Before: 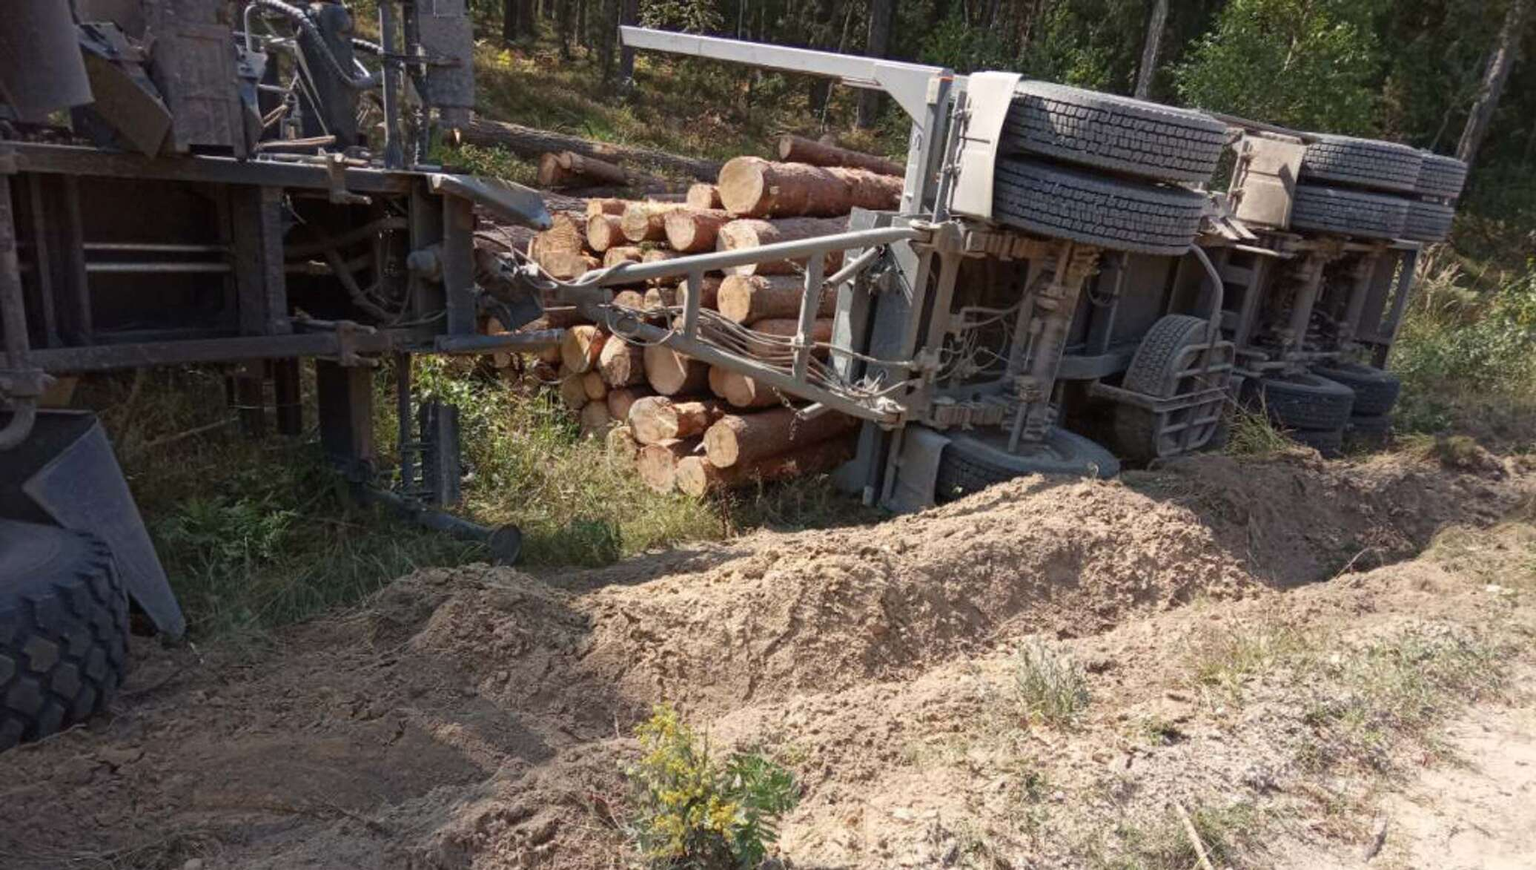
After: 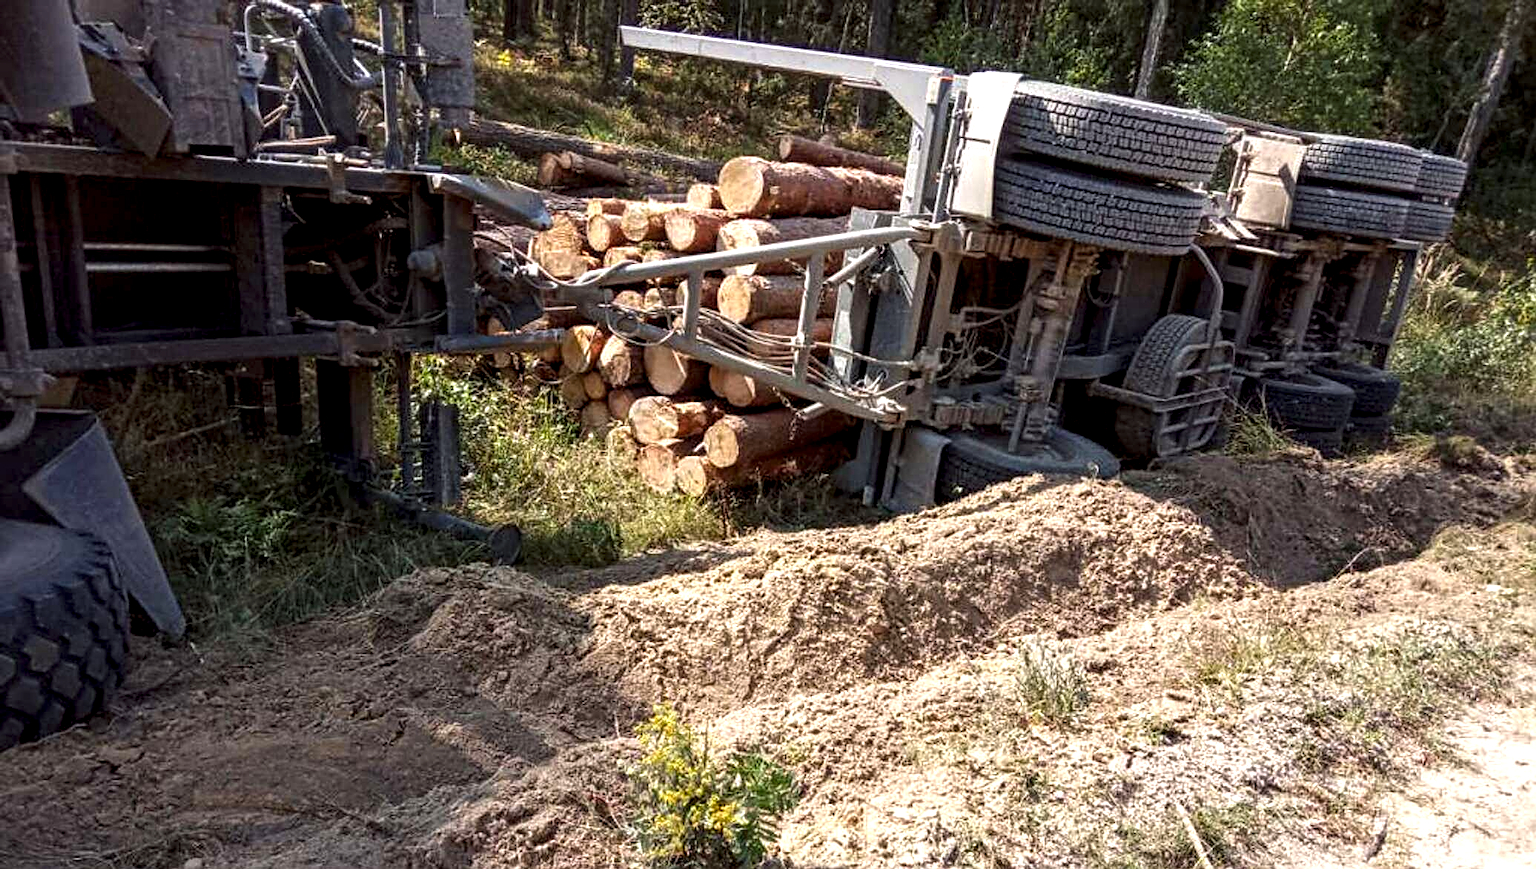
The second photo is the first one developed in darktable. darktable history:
sharpen: on, module defaults
local contrast: highlights 60%, shadows 60%, detail 160%
color balance: lift [1, 1.001, 0.999, 1.001], gamma [1, 1.004, 1.007, 0.993], gain [1, 0.991, 0.987, 1.013], contrast 7.5%, contrast fulcrum 10%, output saturation 115%
